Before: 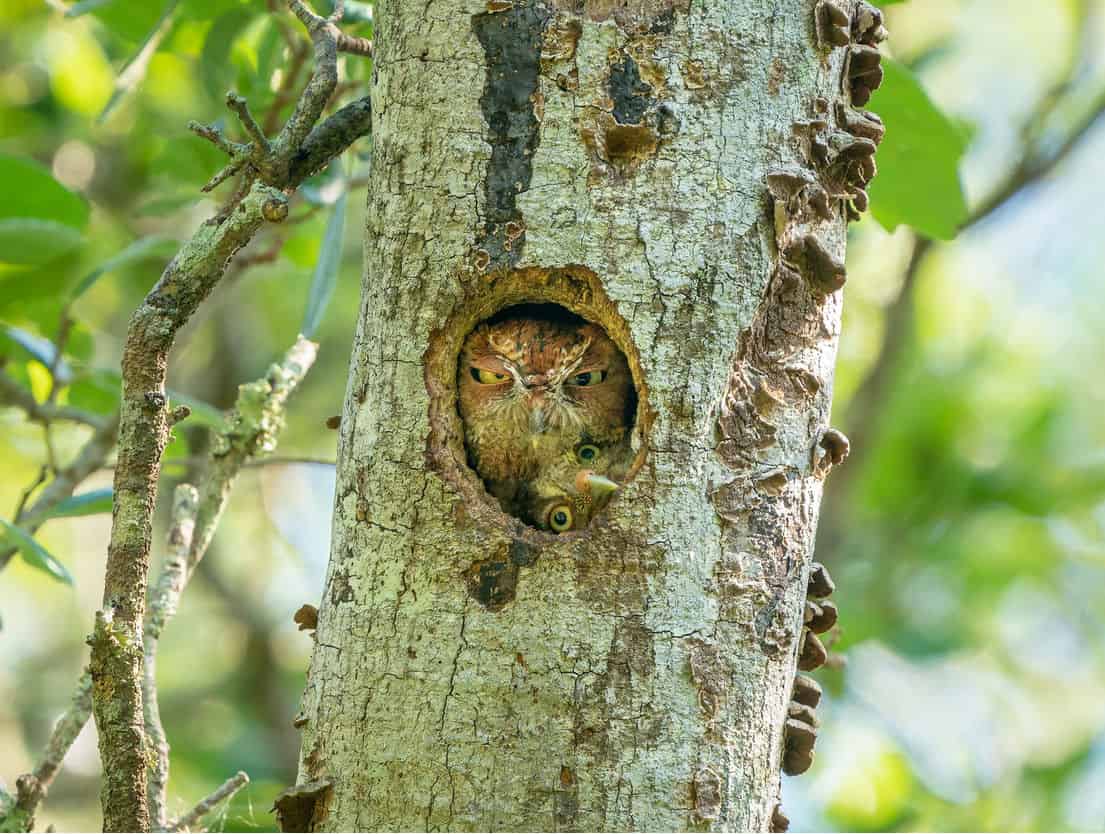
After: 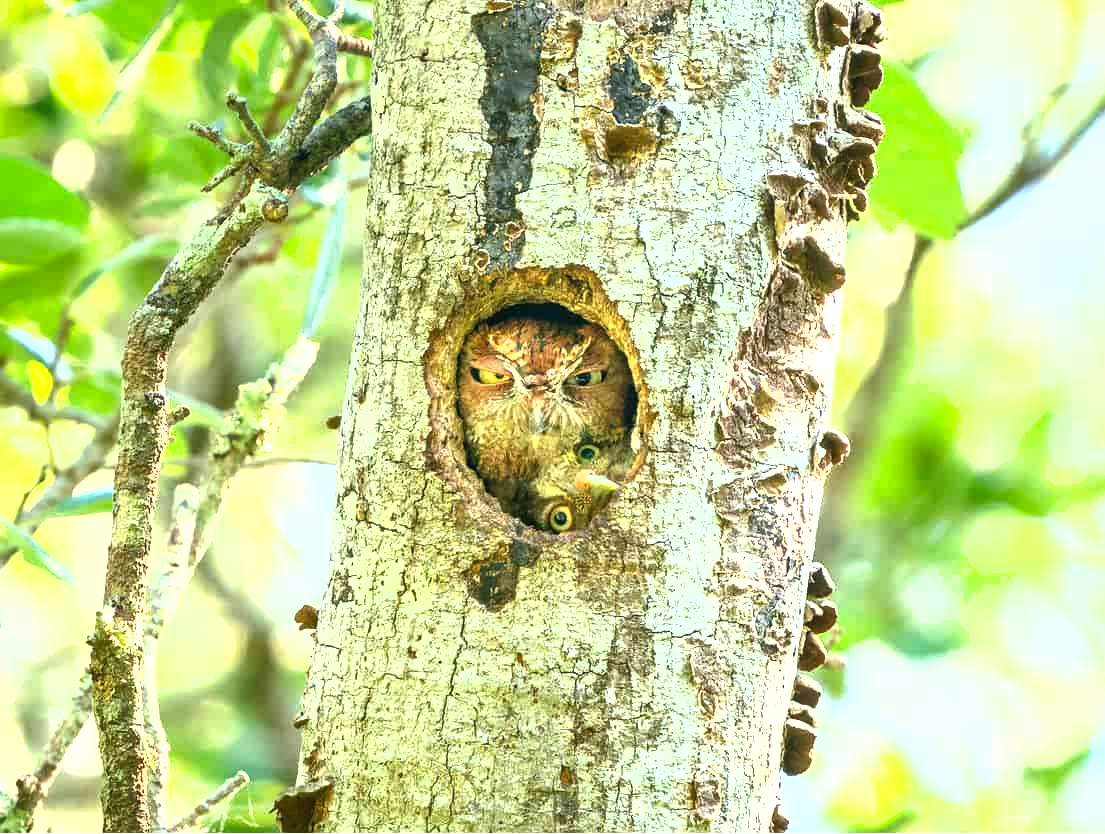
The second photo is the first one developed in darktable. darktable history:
exposure: black level correction 0, exposure 1.388 EV, compensate exposure bias true, compensate highlight preservation false
shadows and highlights: radius 125.46, shadows 30.51, highlights -30.51, low approximation 0.01, soften with gaussian
